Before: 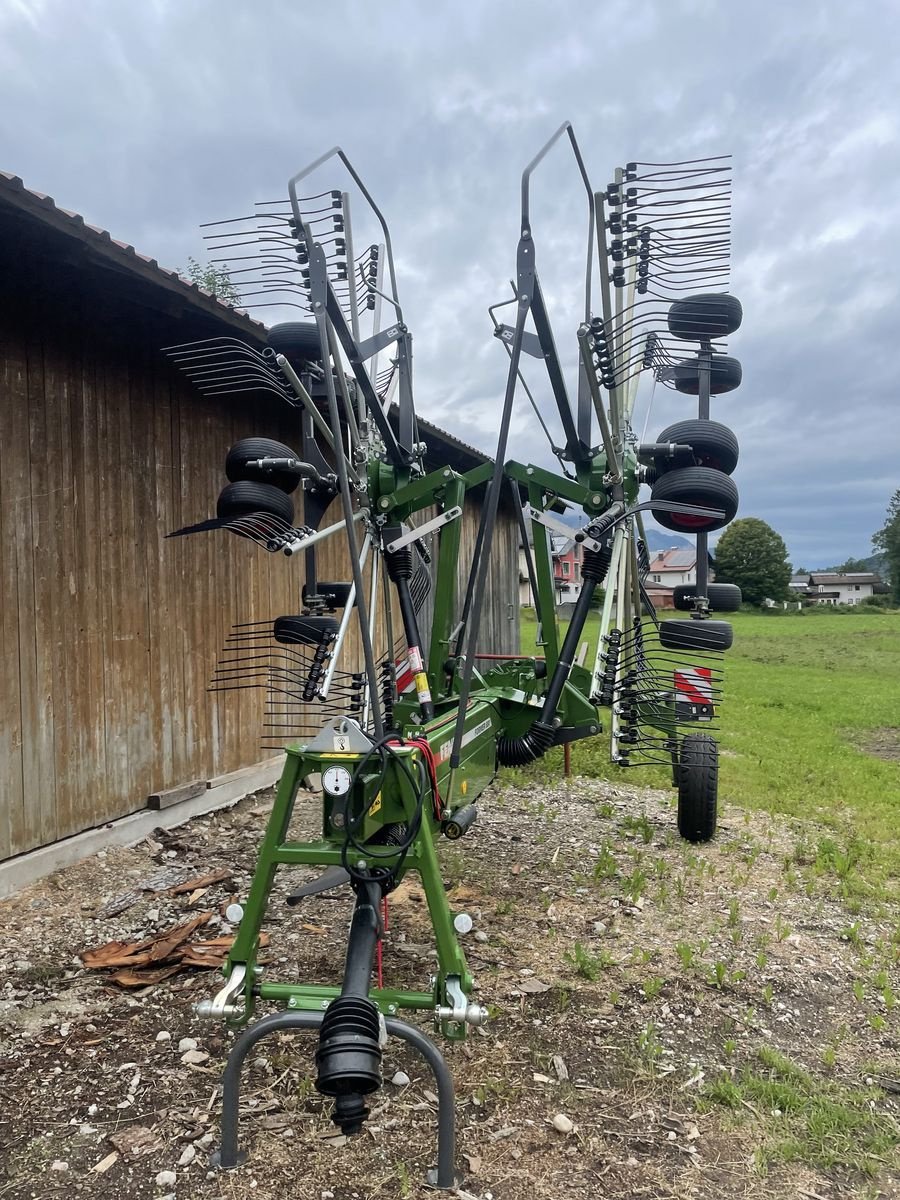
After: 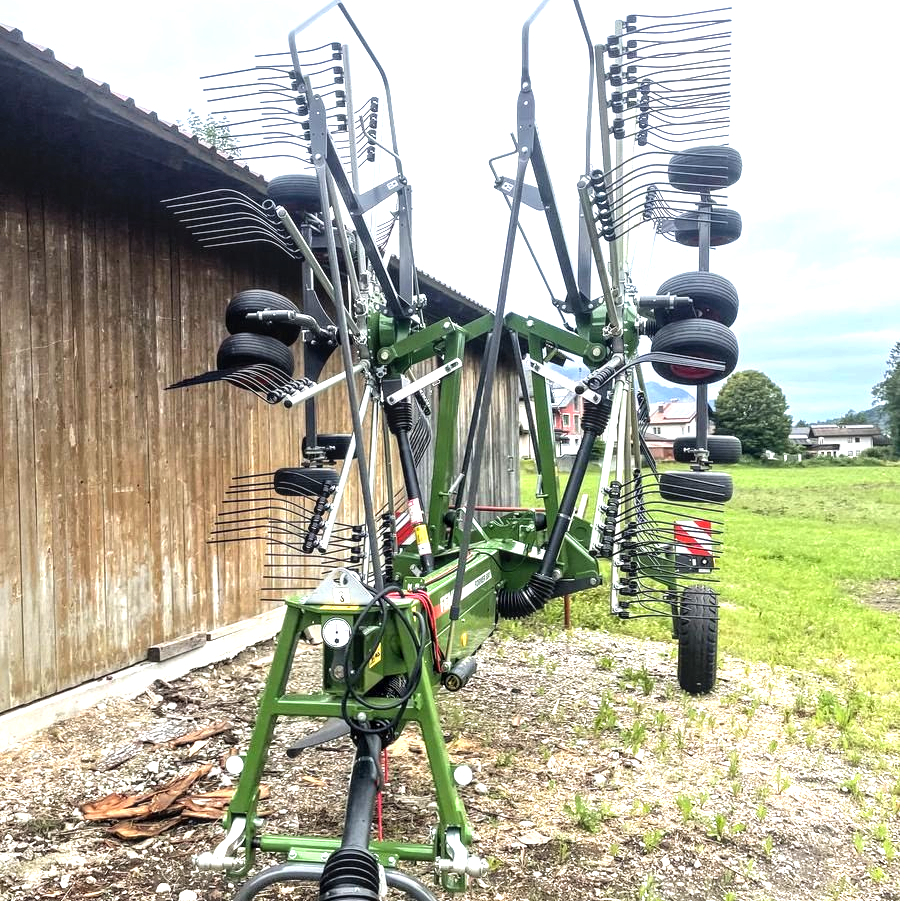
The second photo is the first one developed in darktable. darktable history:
exposure: exposure 1 EV, compensate highlight preservation false
crop and rotate: top 12.338%, bottom 12.534%
local contrast: on, module defaults
tone equalizer: -8 EV -0.398 EV, -7 EV -0.416 EV, -6 EV -0.324 EV, -5 EV -0.185 EV, -3 EV 0.207 EV, -2 EV 0.319 EV, -1 EV 0.391 EV, +0 EV 0.418 EV
